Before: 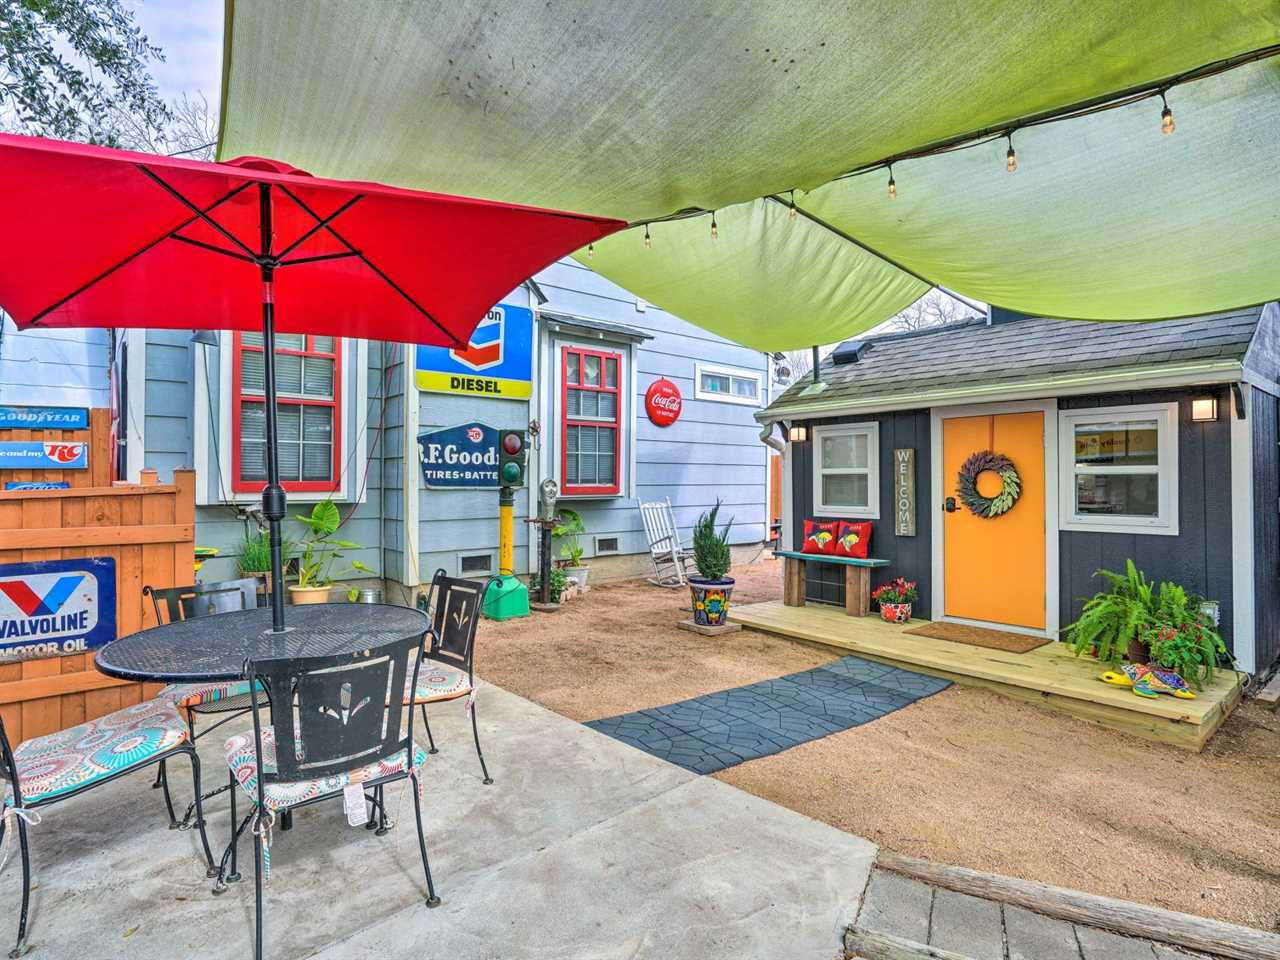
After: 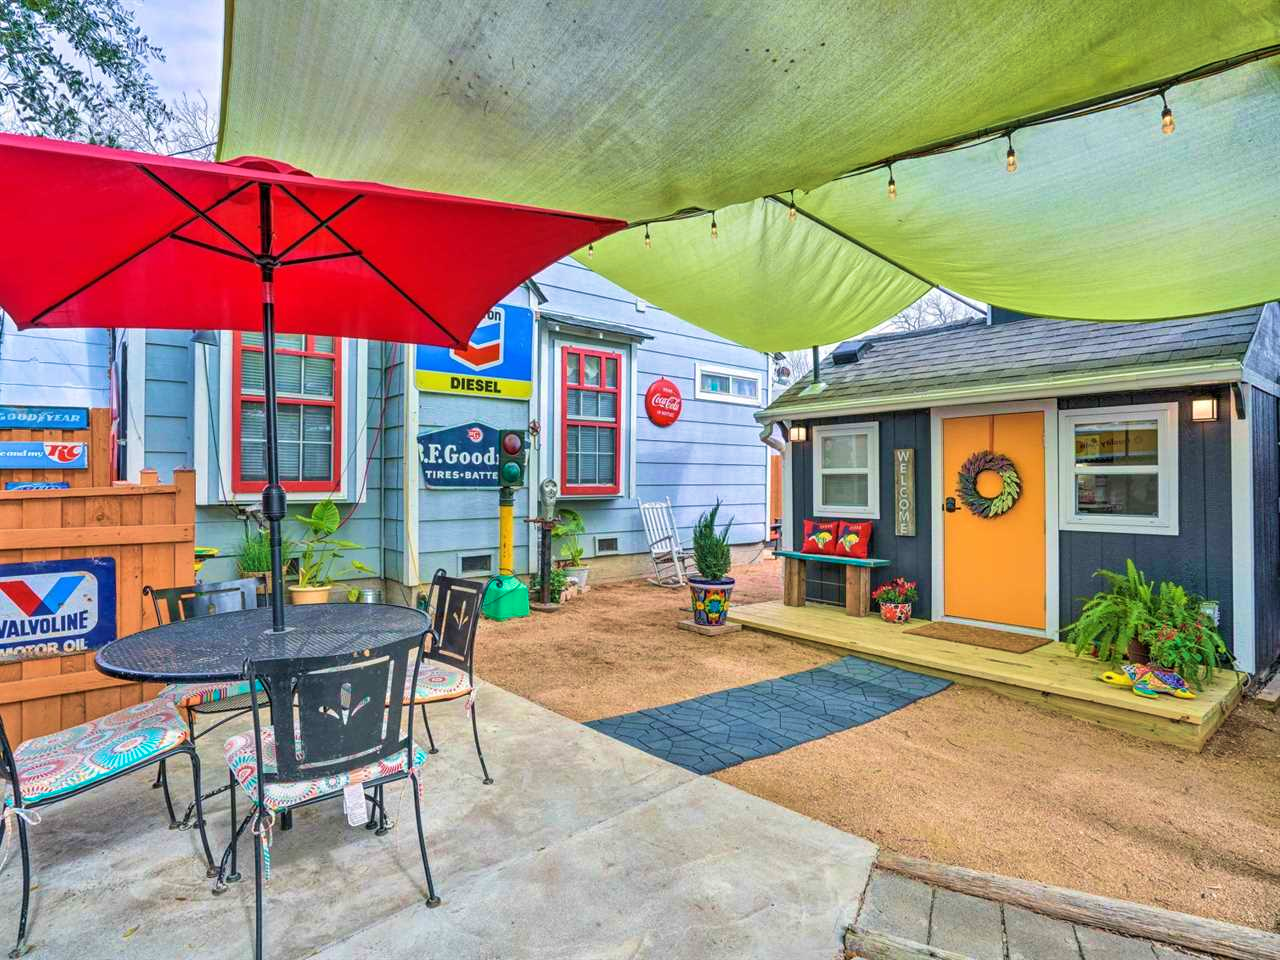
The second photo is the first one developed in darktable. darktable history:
velvia: strength 44.56%
